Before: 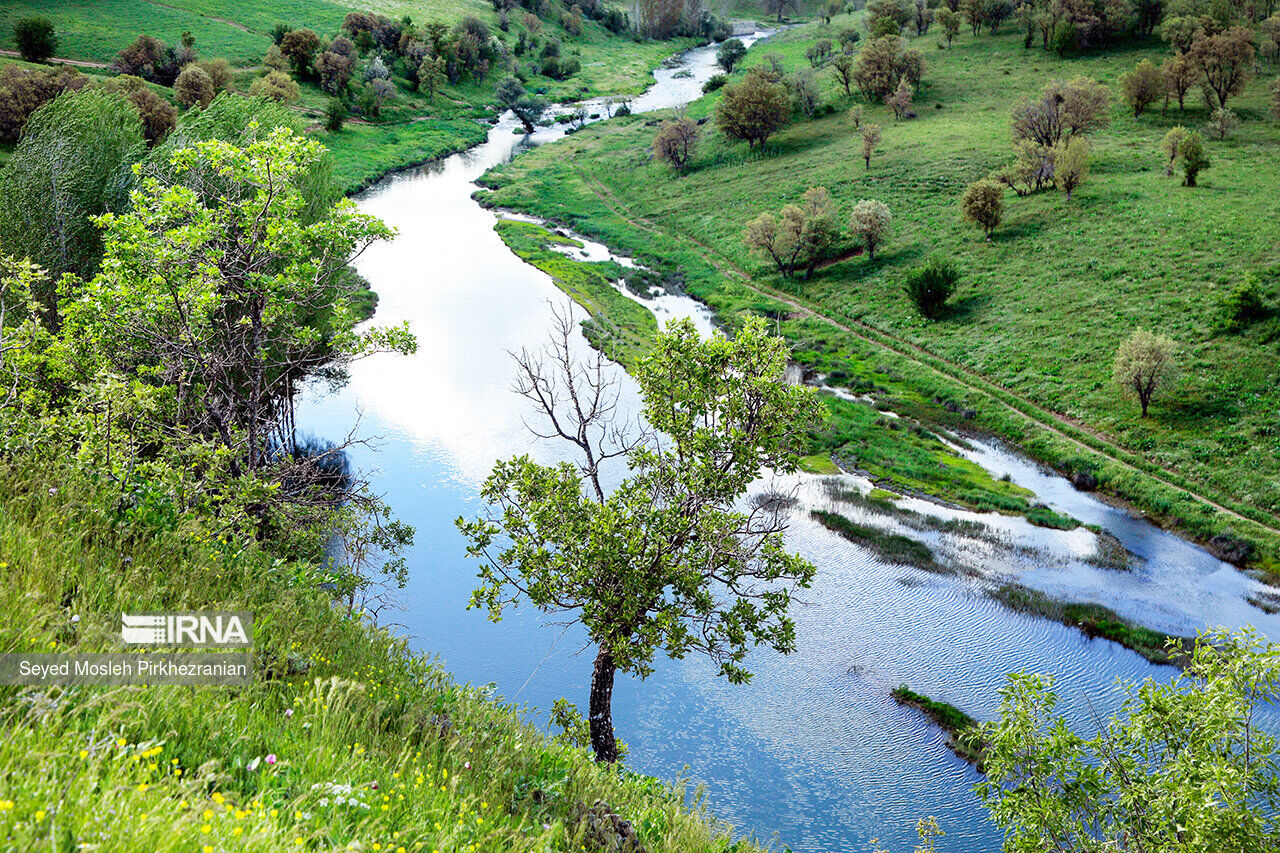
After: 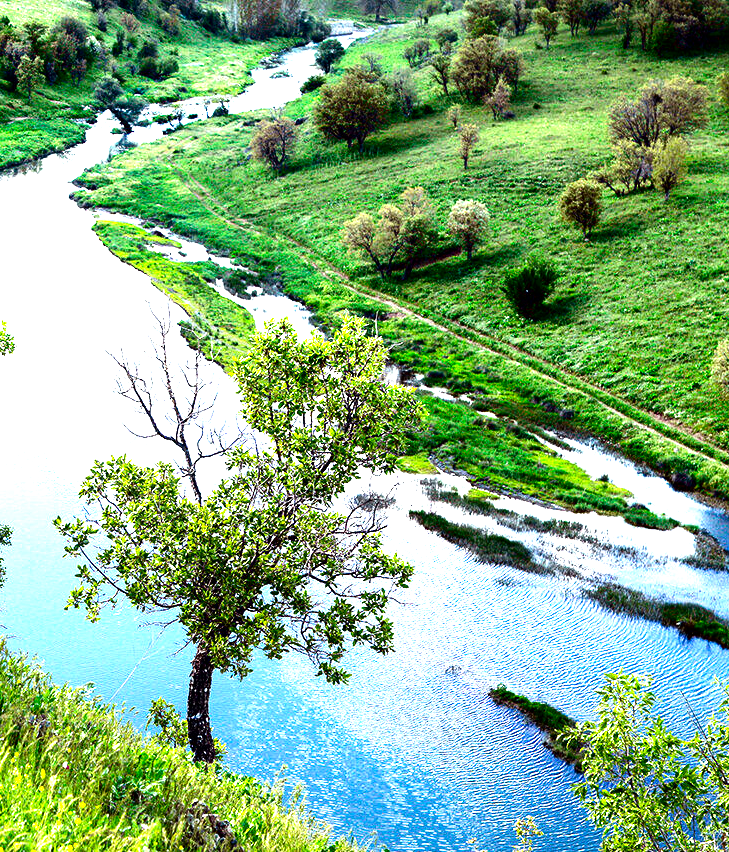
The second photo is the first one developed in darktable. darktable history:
crop: left 31.481%, top 0.022%, right 11.503%
exposure: black level correction 0, exposure 0.498 EV, compensate exposure bias true, compensate highlight preservation false
tone equalizer: -8 EV -0.774 EV, -7 EV -0.695 EV, -6 EV -0.604 EV, -5 EV -0.397 EV, -3 EV 0.397 EV, -2 EV 0.6 EV, -1 EV 0.682 EV, +0 EV 0.75 EV, mask exposure compensation -0.505 EV
contrast brightness saturation: contrast 0.102, brightness -0.28, saturation 0.139
